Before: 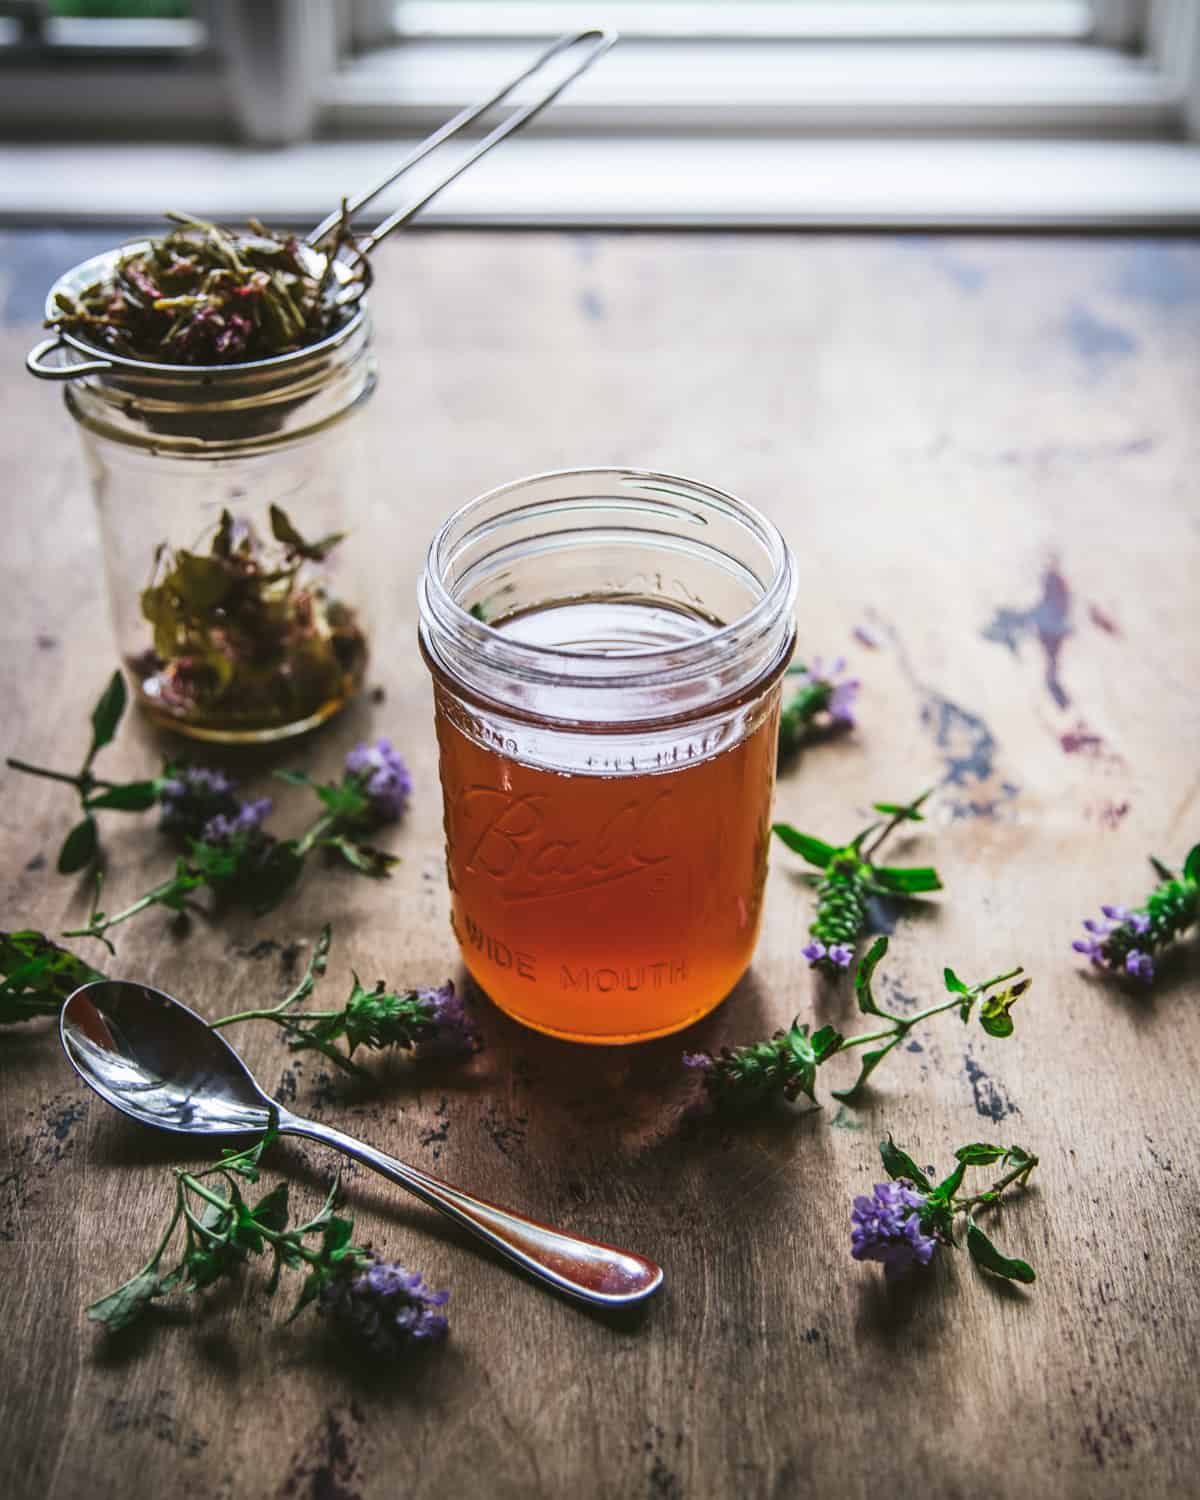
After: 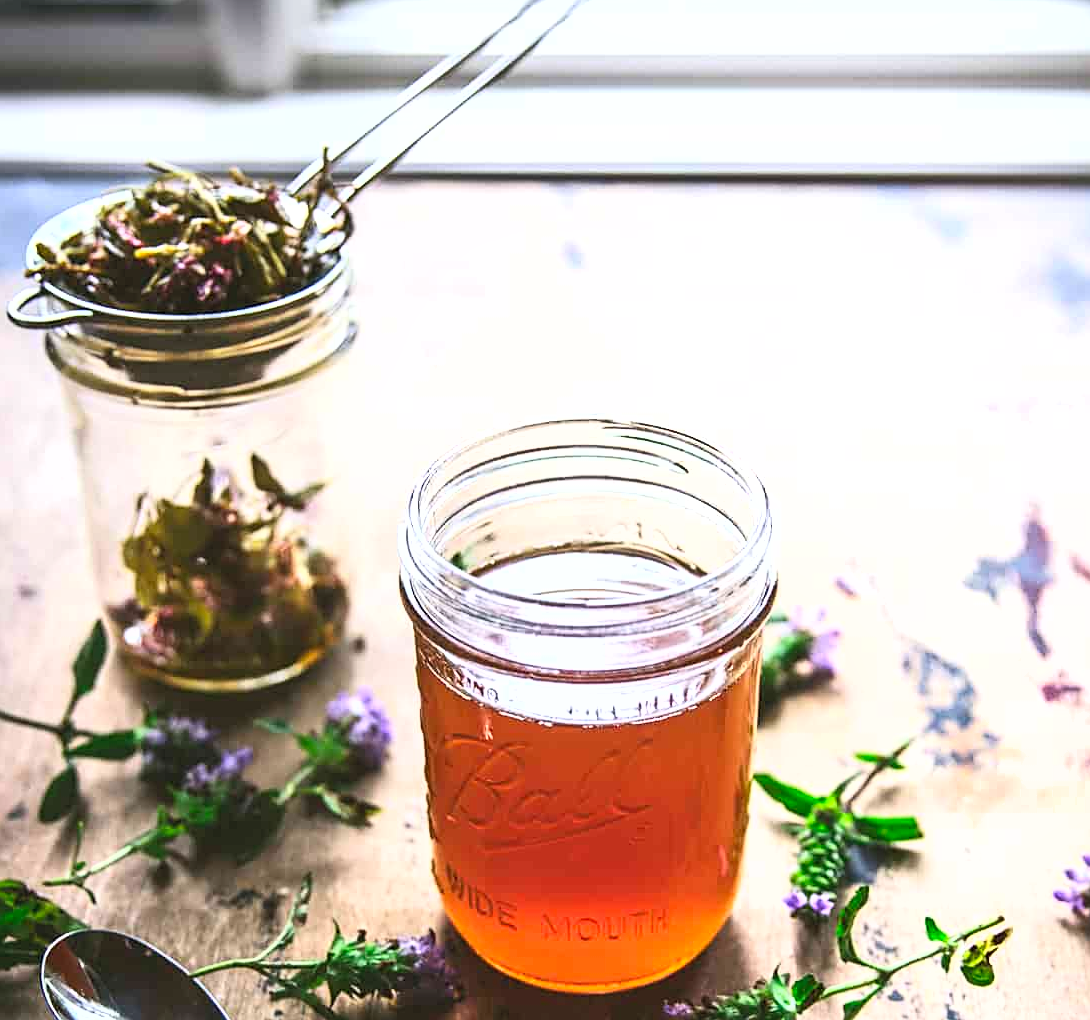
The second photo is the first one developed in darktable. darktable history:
crop: left 1.612%, top 3.46%, right 7.537%, bottom 28.501%
shadows and highlights: radius 45.05, white point adjustment 6.66, compress 80.02%, soften with gaussian
sharpen: on, module defaults
contrast brightness saturation: contrast 0.236, brightness 0.266, saturation 0.387
